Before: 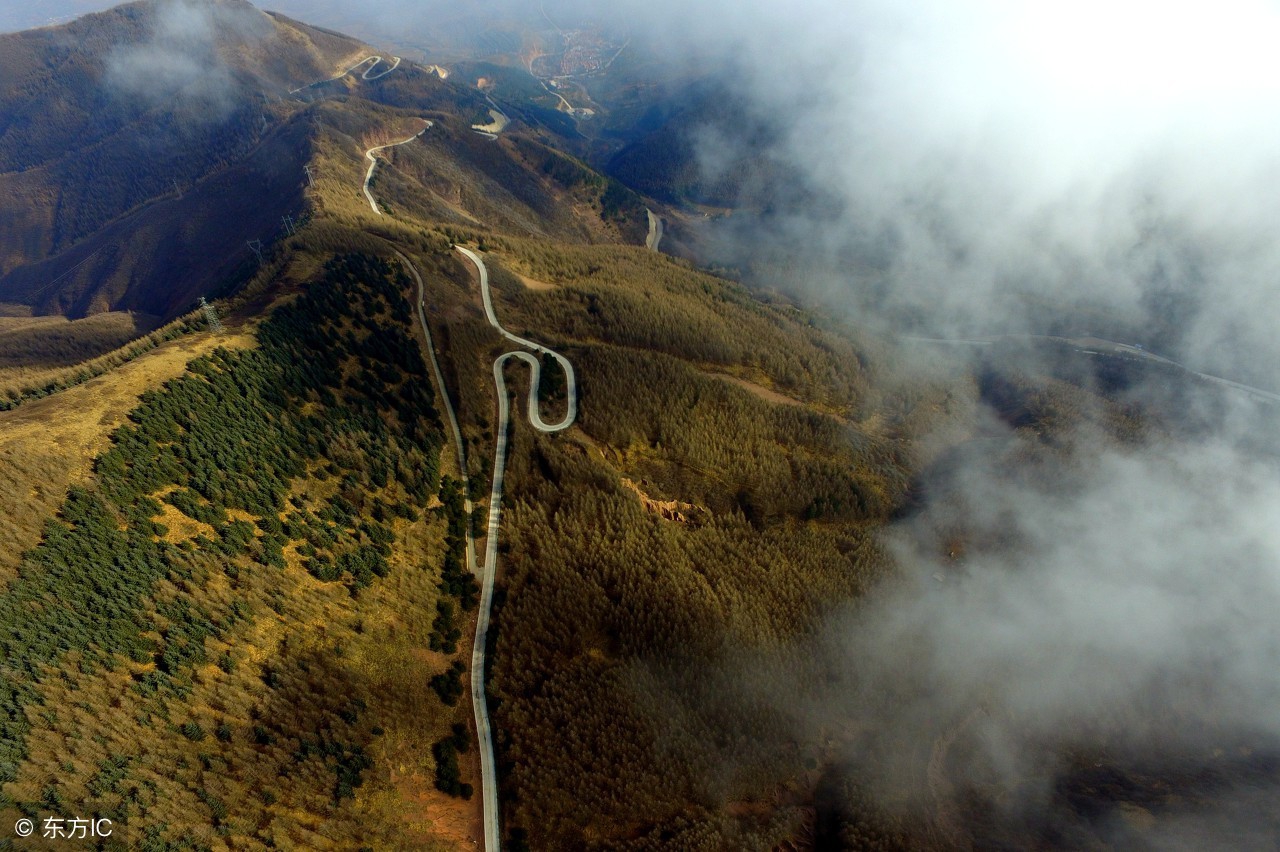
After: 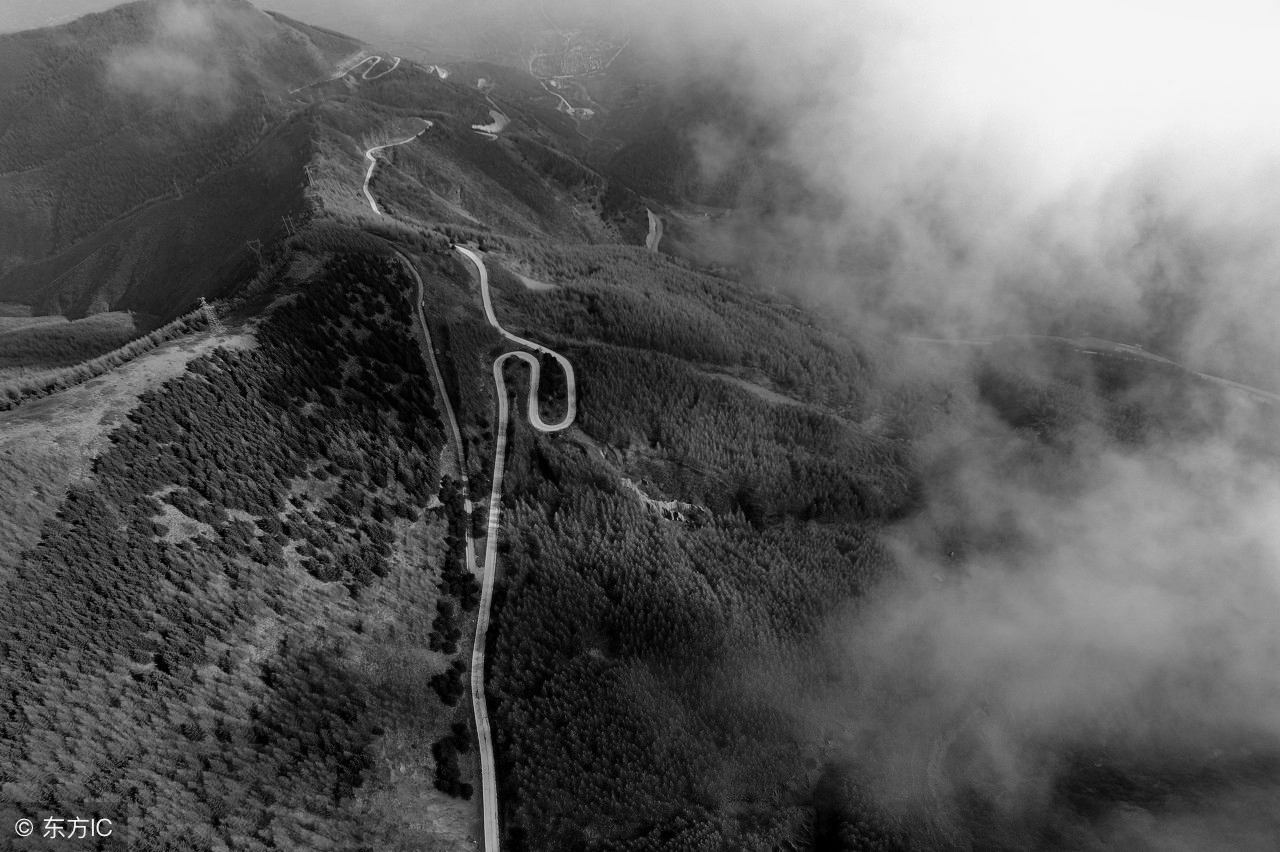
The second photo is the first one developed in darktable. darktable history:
shadows and highlights: shadows 37.27, highlights -28.18, soften with gaussian
color calibration: output gray [0.21, 0.42, 0.37, 0], gray › normalize channels true, illuminant same as pipeline (D50), adaptation XYZ, x 0.346, y 0.359, gamut compression 0
monochrome: a 32, b 64, size 2.3, highlights 1
